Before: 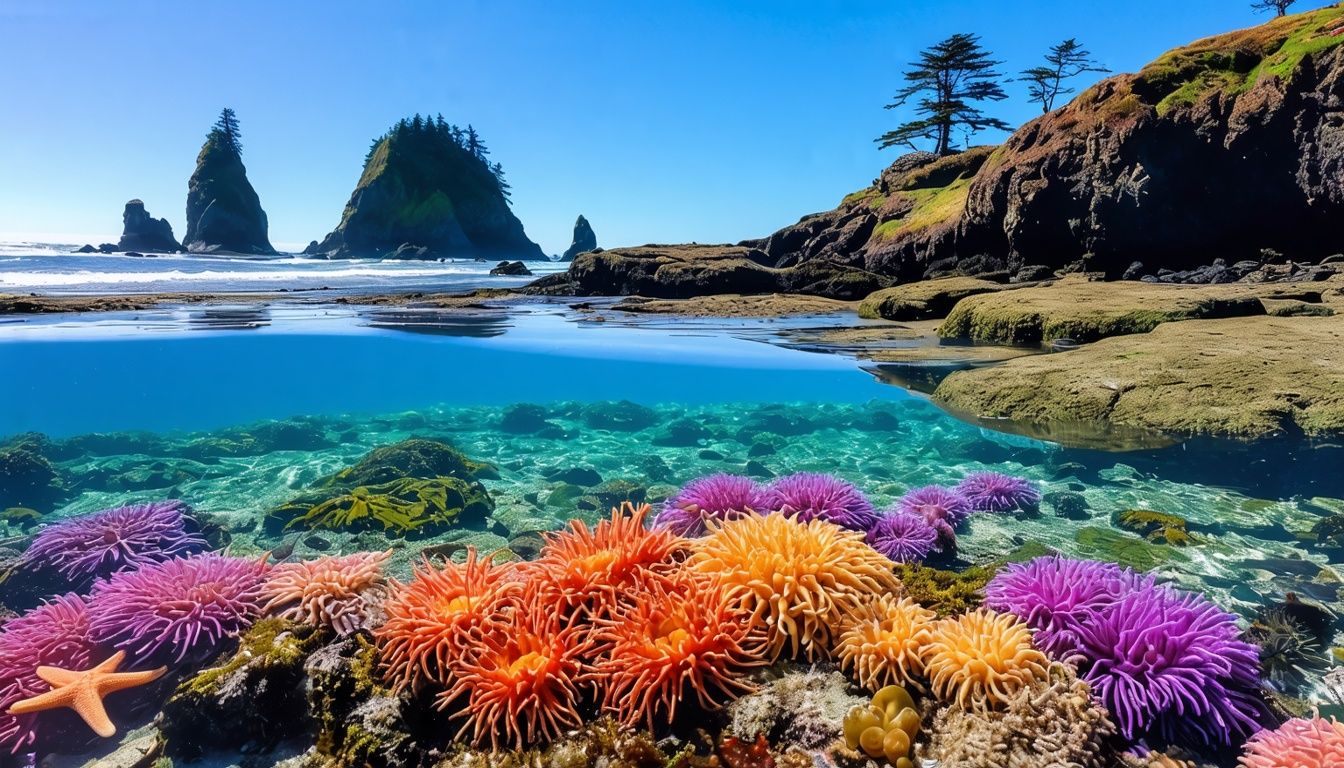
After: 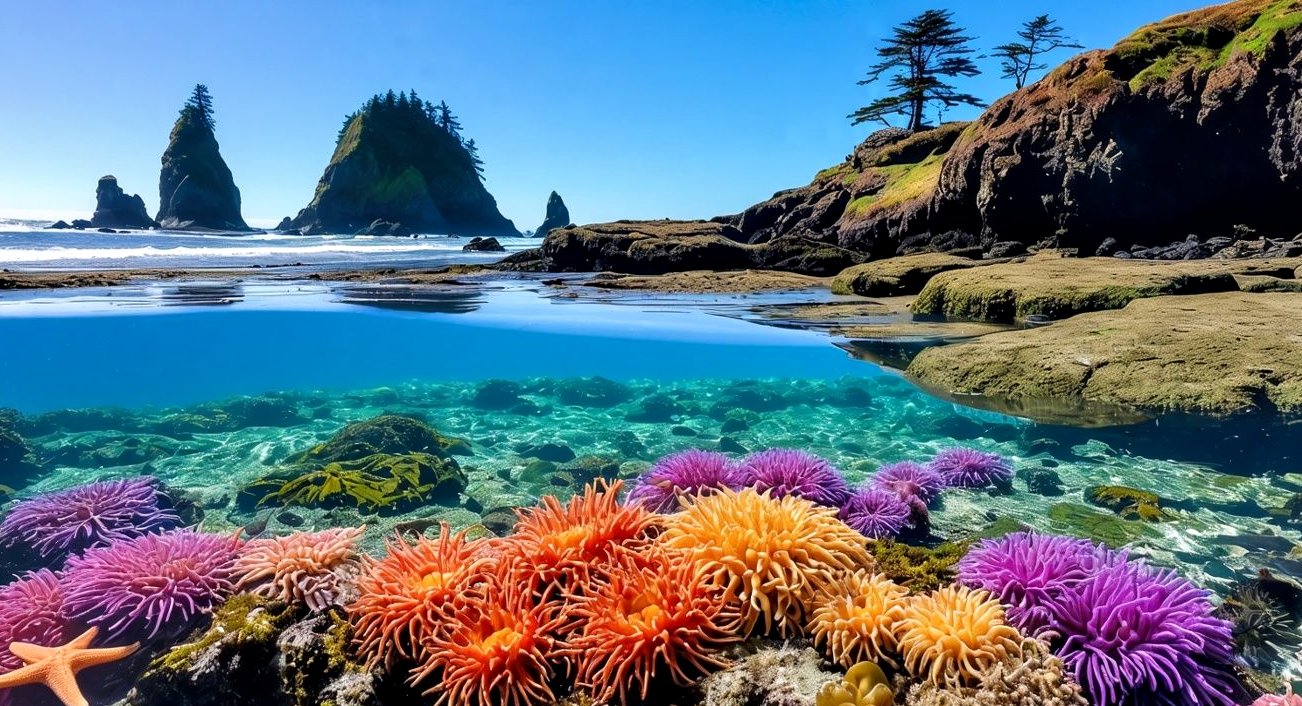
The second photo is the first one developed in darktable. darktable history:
crop: left 2.08%, top 3.138%, right 1.001%, bottom 4.844%
contrast equalizer: octaves 7, y [[0.524 ×6], [0.512 ×6], [0.379 ×6], [0 ×6], [0 ×6]]
